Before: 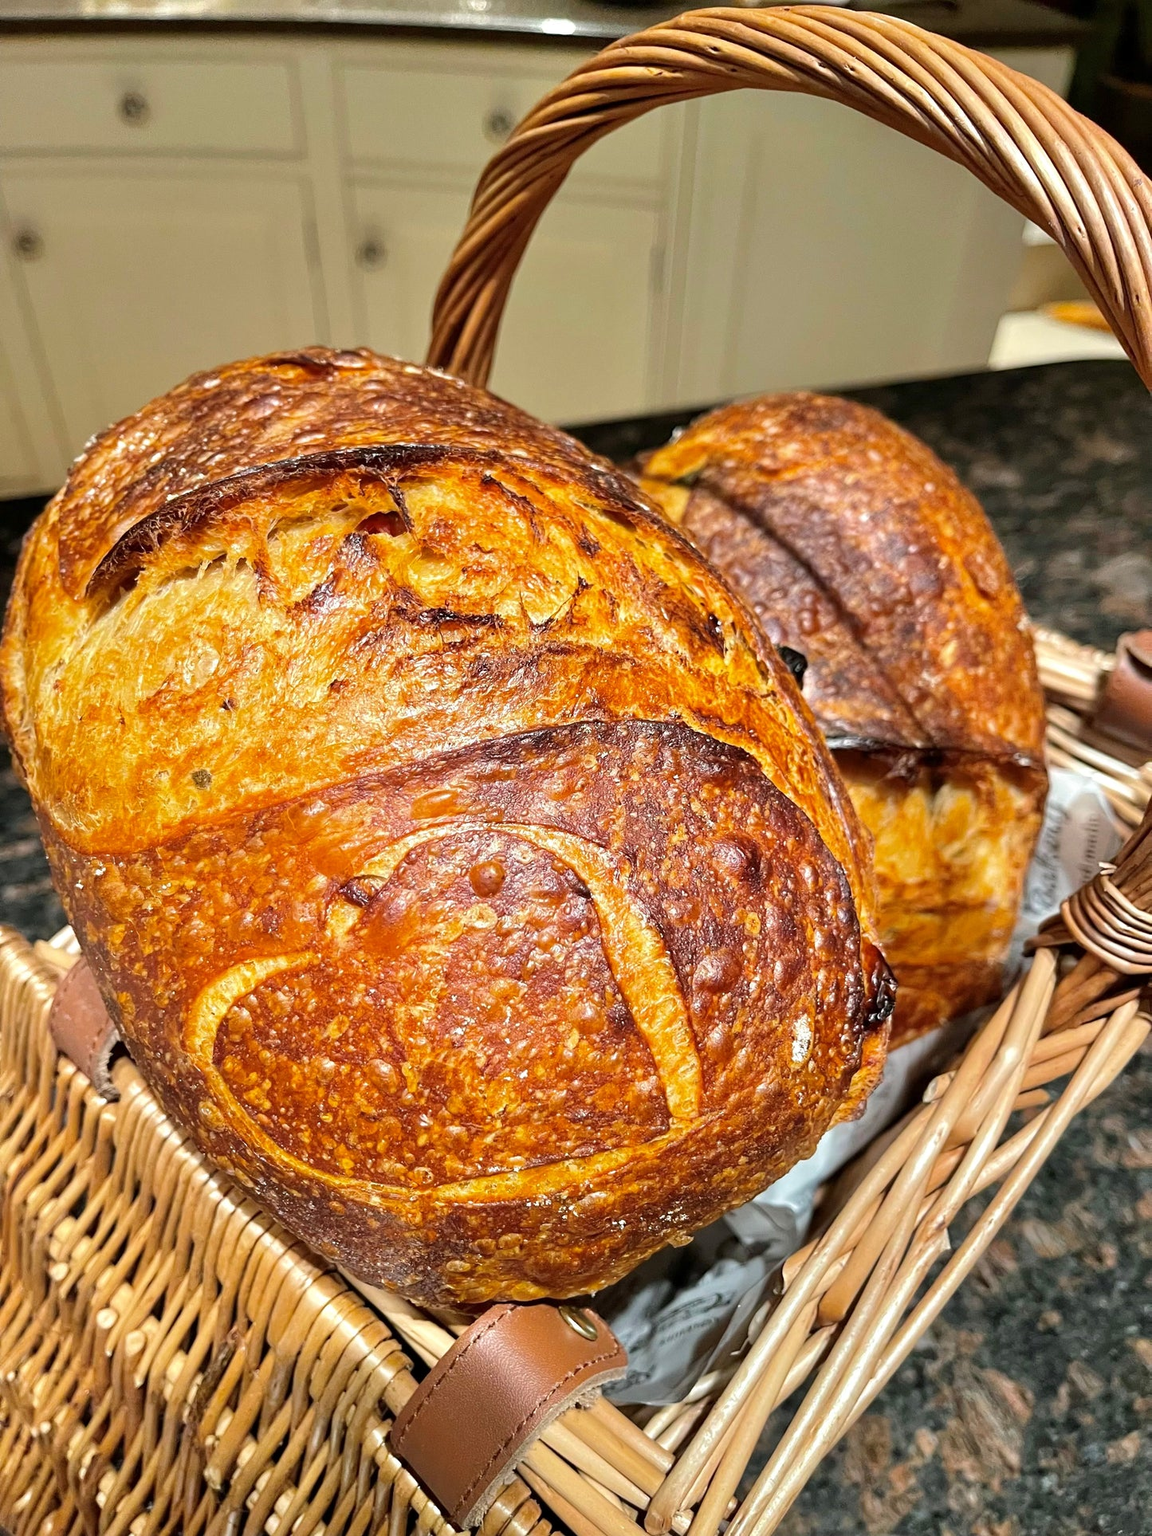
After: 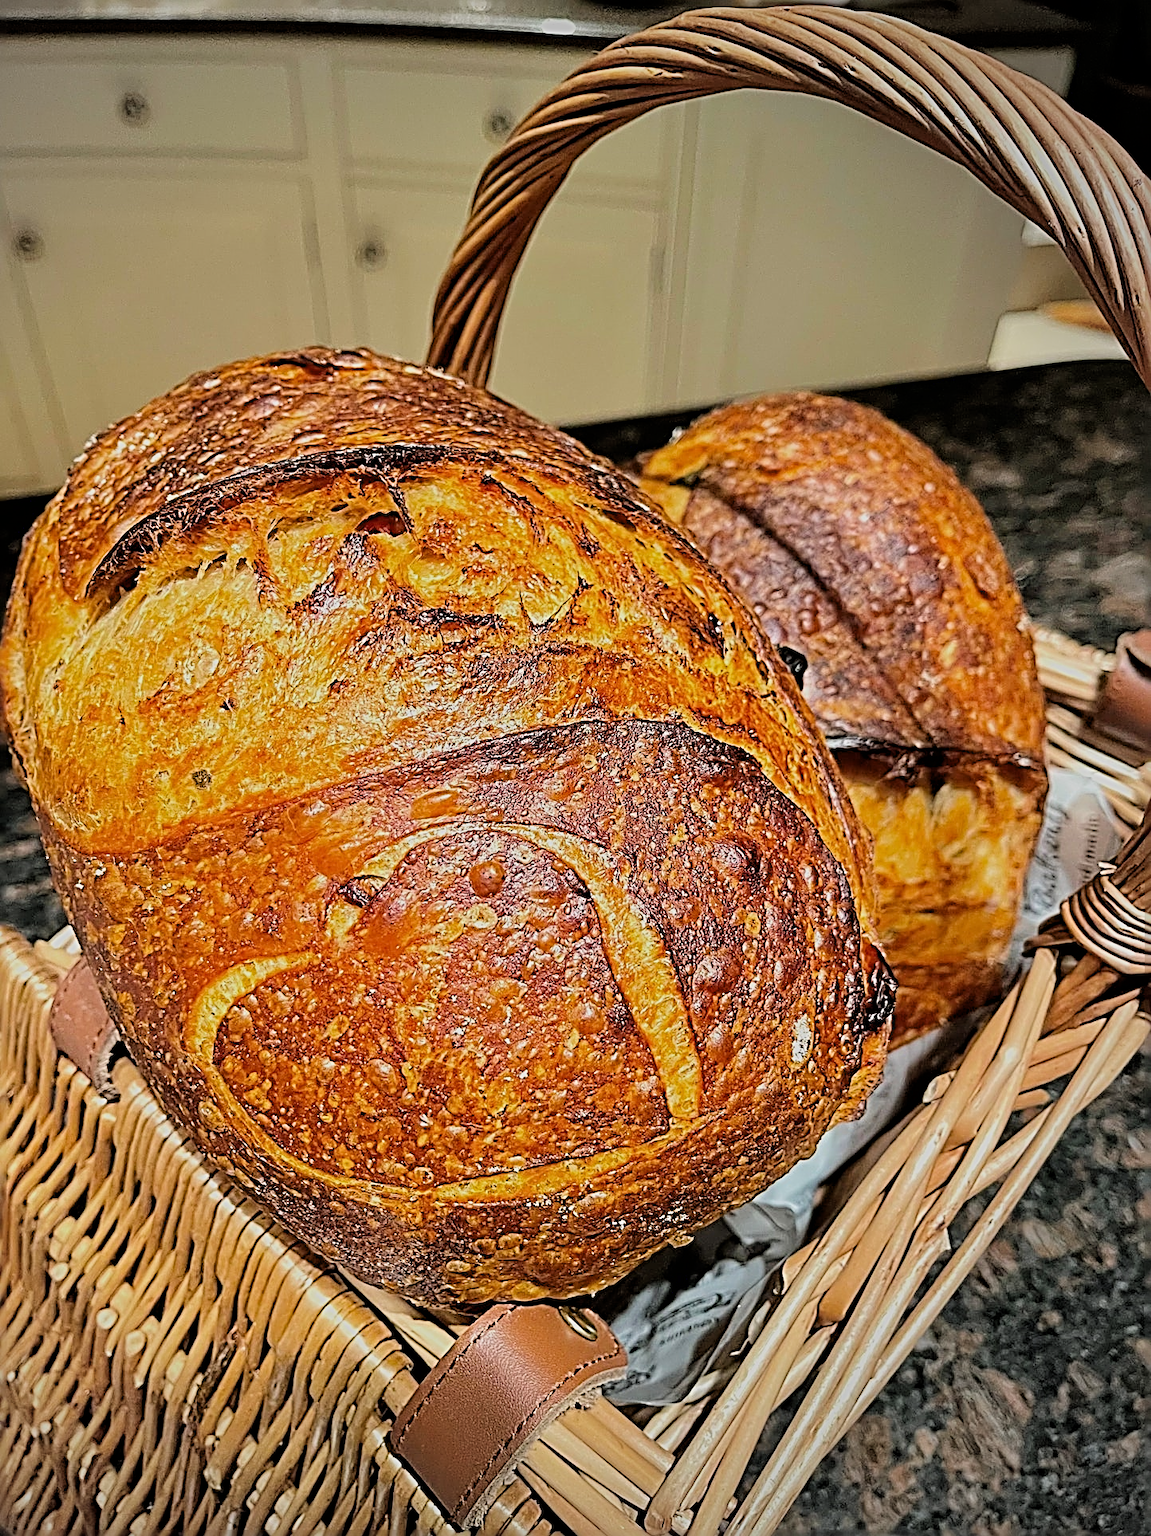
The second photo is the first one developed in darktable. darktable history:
sharpen: radius 3.158, amount 1.731
vignetting: center (-0.15, 0.013)
filmic rgb: black relative exposure -7.15 EV, white relative exposure 5.36 EV, hardness 3.02, color science v6 (2022)
